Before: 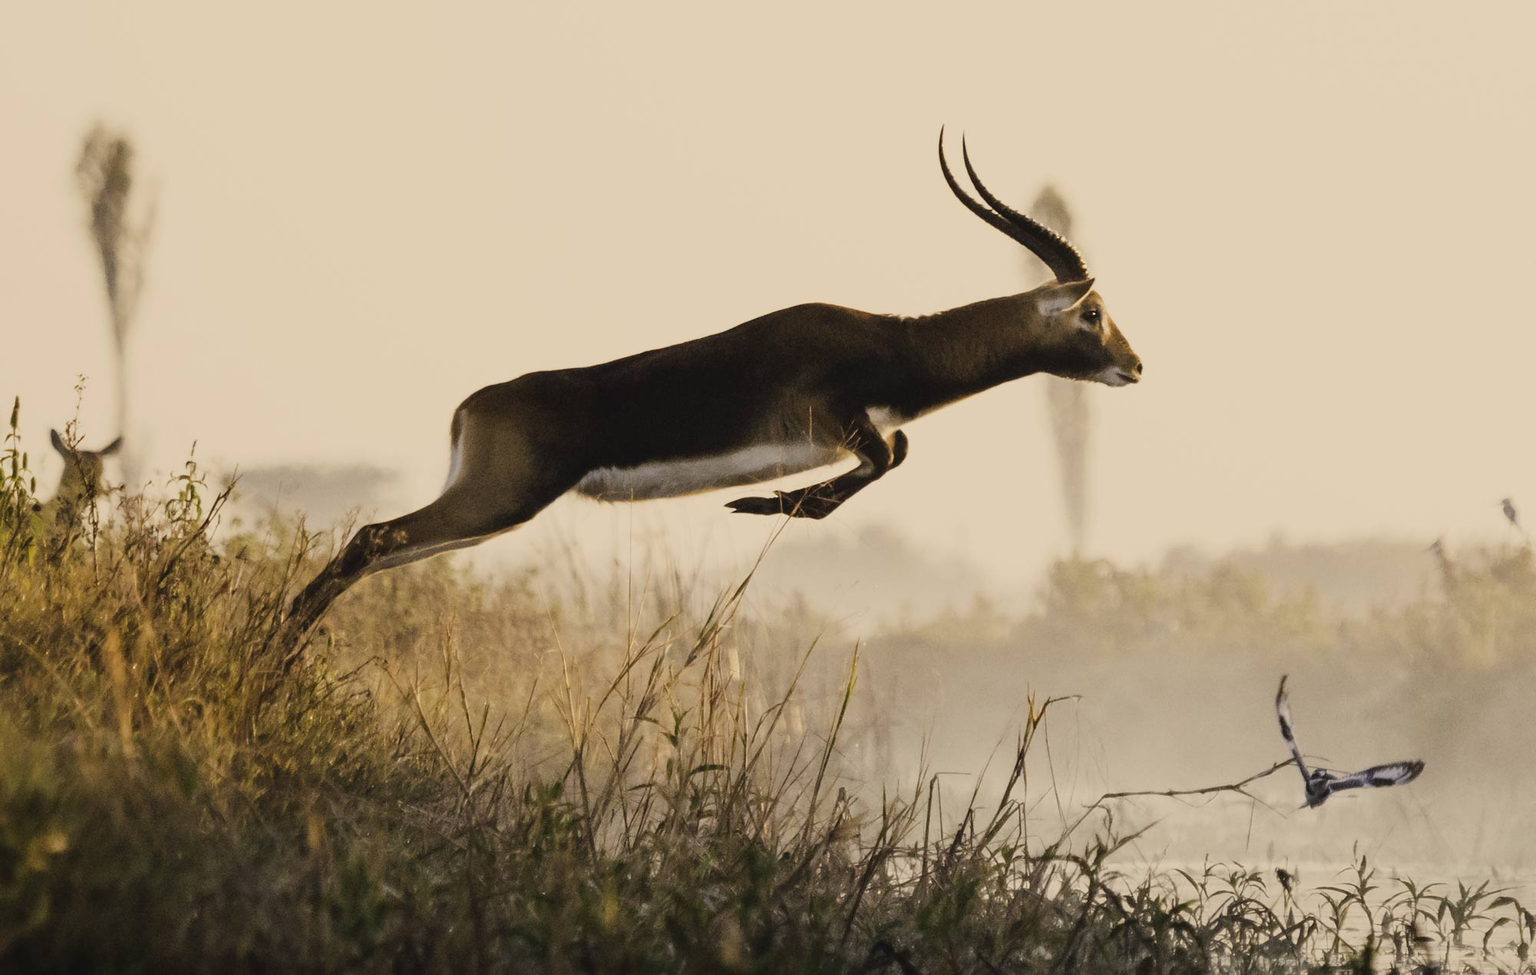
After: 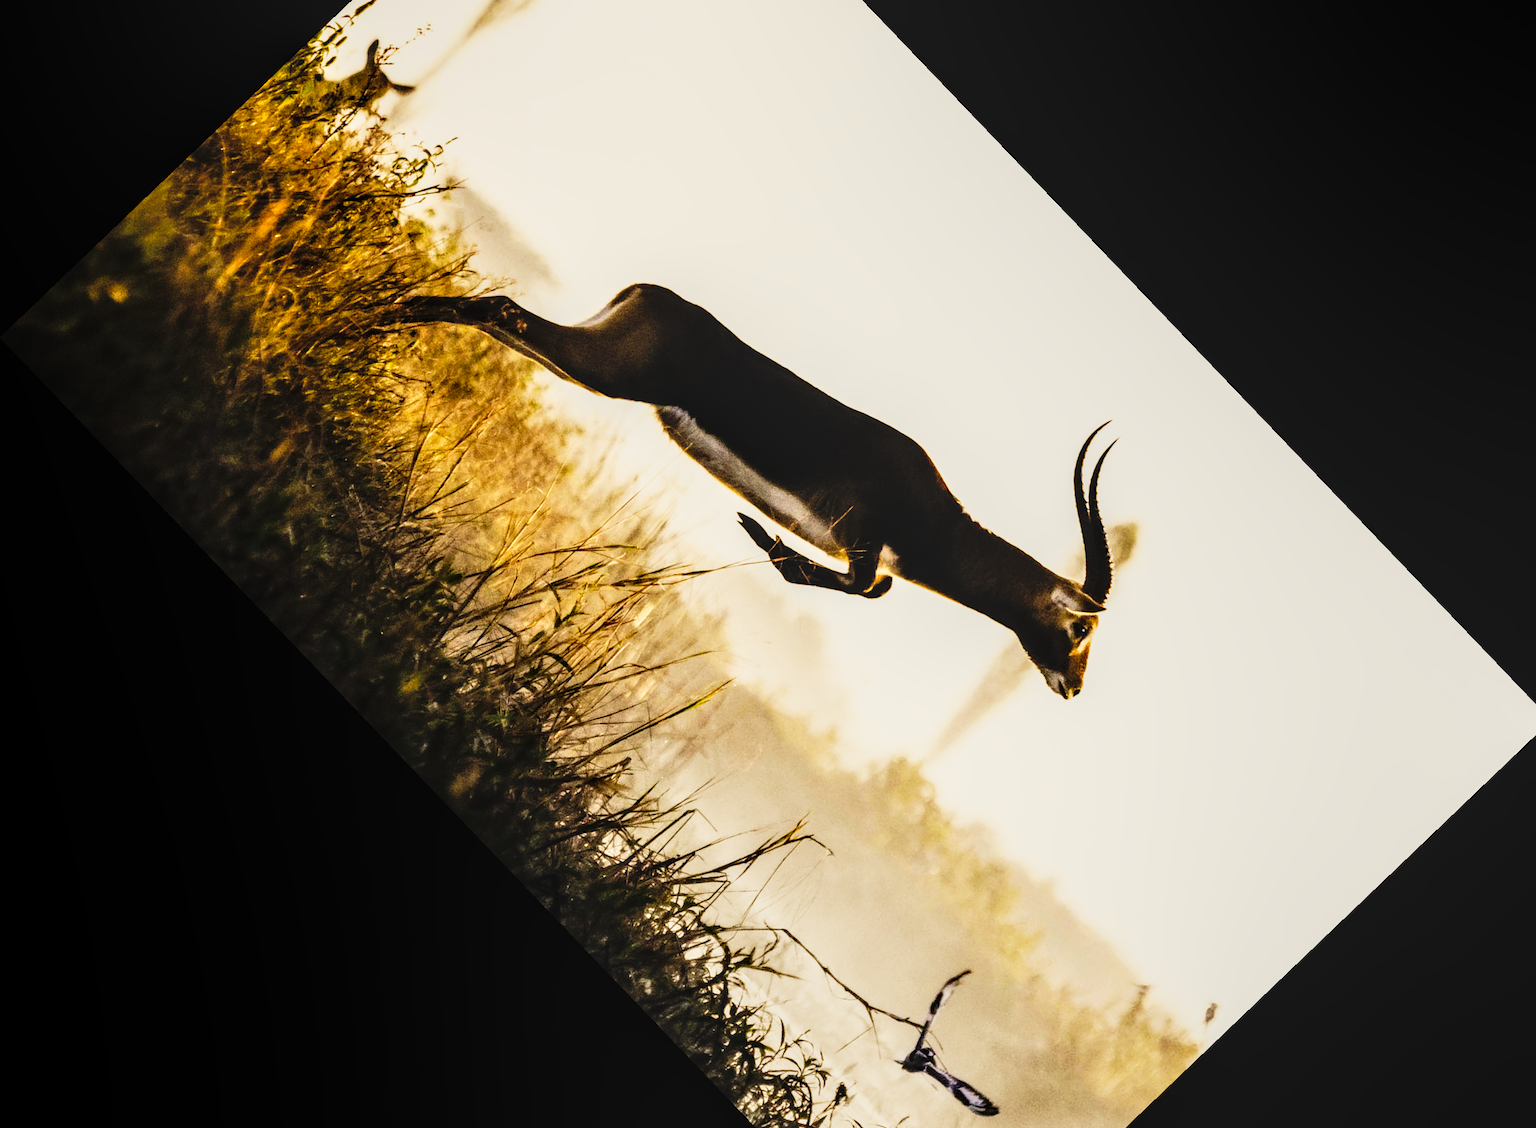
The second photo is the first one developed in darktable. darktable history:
crop and rotate: angle -46.26°, top 16.234%, right 0.912%, bottom 11.704%
local contrast: on, module defaults
tone curve: curves: ch0 [(0, 0) (0.003, 0.003) (0.011, 0.006) (0.025, 0.01) (0.044, 0.015) (0.069, 0.02) (0.1, 0.027) (0.136, 0.036) (0.177, 0.05) (0.224, 0.07) (0.277, 0.12) (0.335, 0.208) (0.399, 0.334) (0.468, 0.473) (0.543, 0.636) (0.623, 0.795) (0.709, 0.907) (0.801, 0.97) (0.898, 0.989) (1, 1)], preserve colors none
